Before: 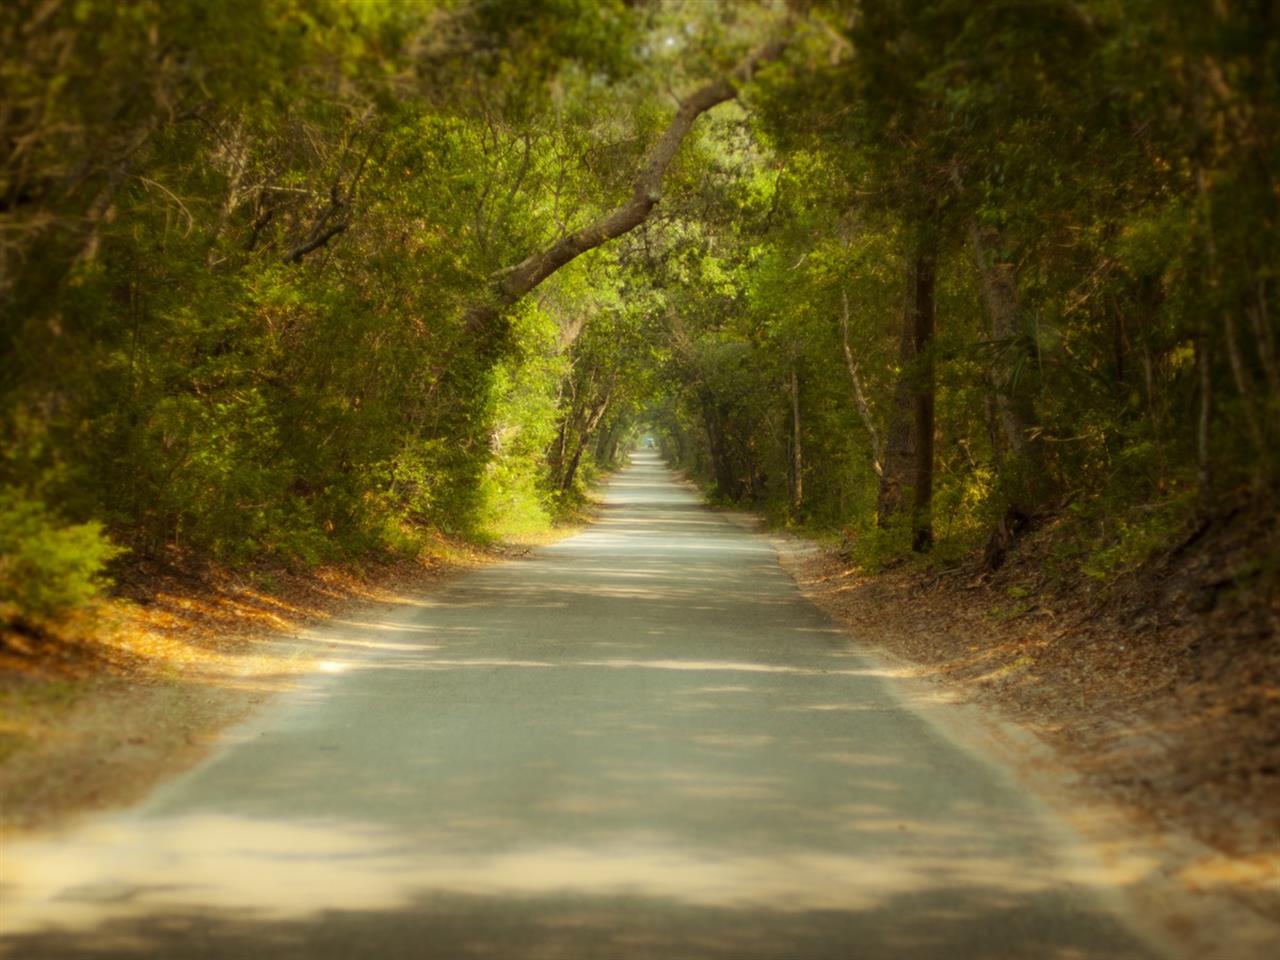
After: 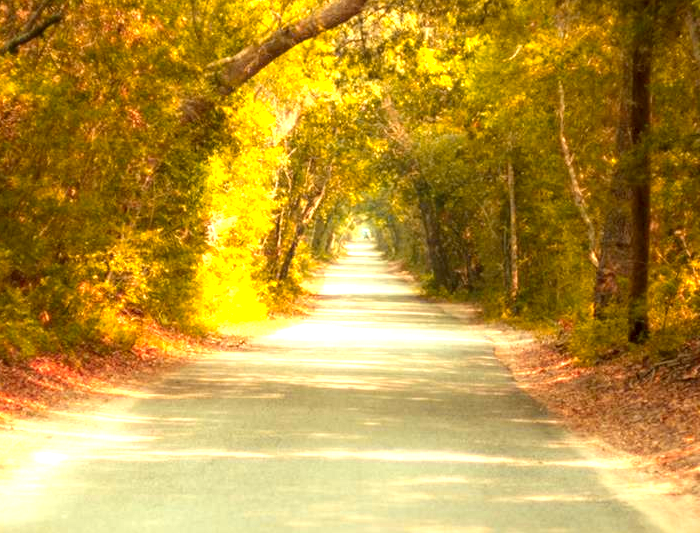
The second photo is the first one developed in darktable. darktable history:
local contrast: on, module defaults
exposure: black level correction 0.001, exposure 1.398 EV, compensate highlight preservation false
crop and rotate: left 22.243%, top 21.863%, right 23.038%, bottom 22.611%
color zones: curves: ch1 [(0.24, 0.634) (0.75, 0.5)]; ch2 [(0.253, 0.437) (0.745, 0.491)]
